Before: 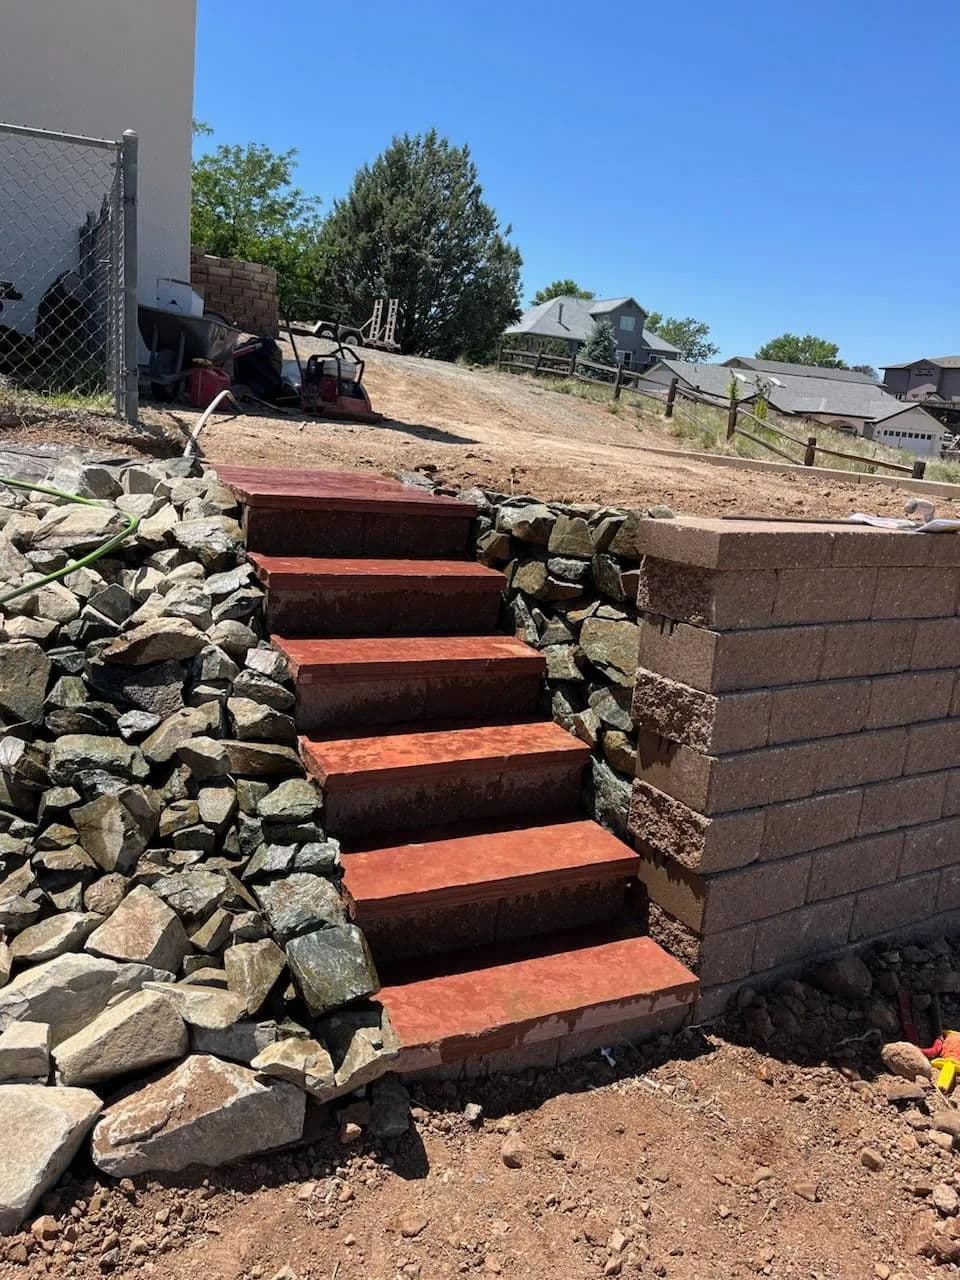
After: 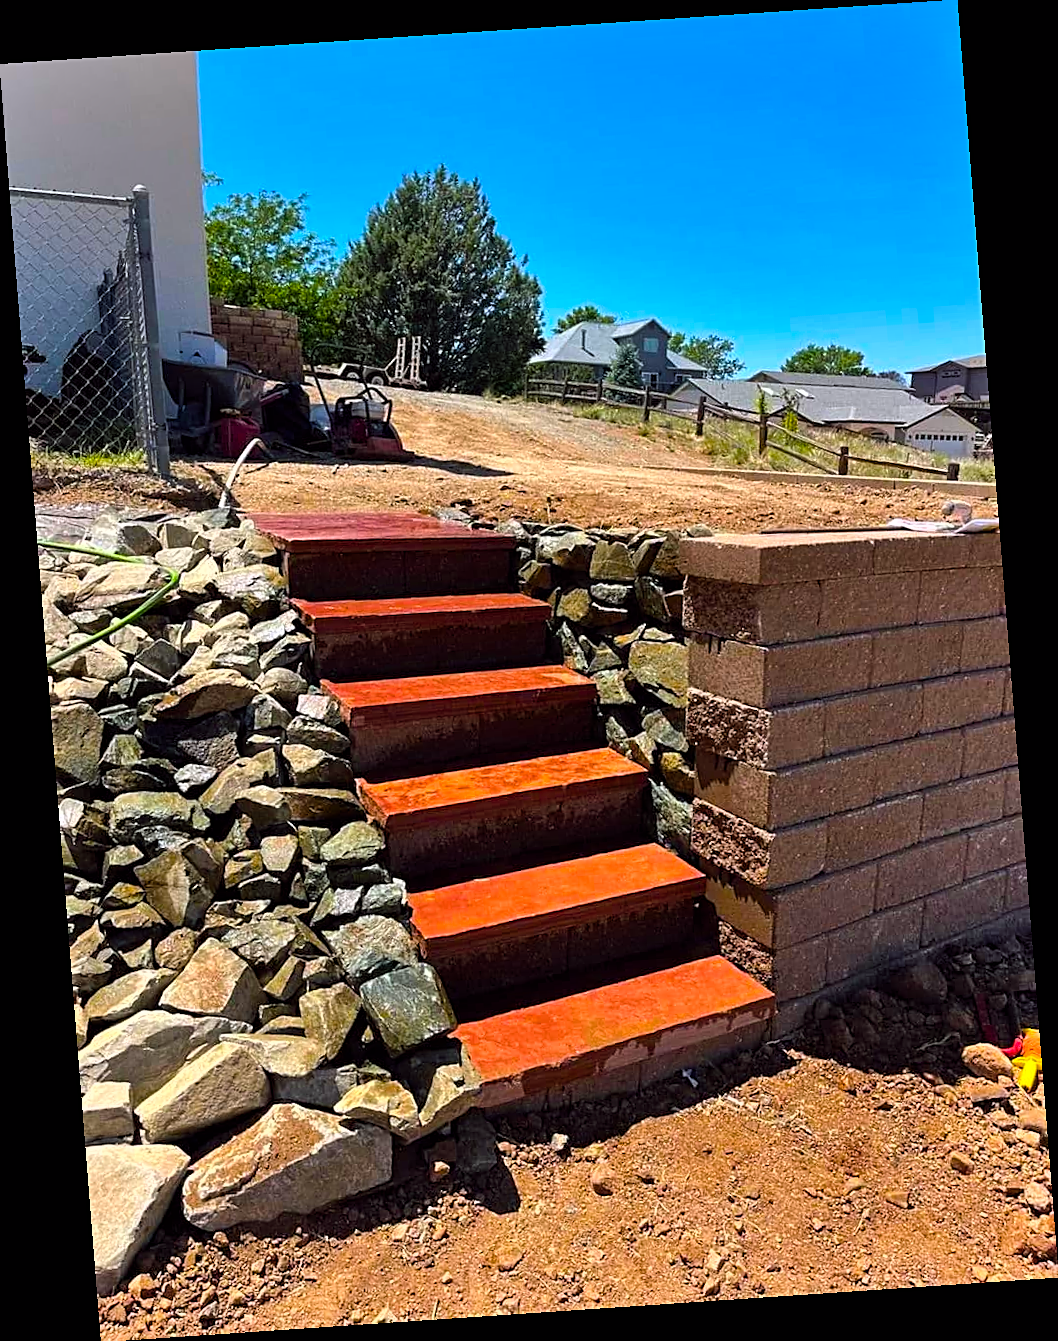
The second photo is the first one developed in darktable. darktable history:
color balance: lift [1, 1.001, 0.999, 1.001], gamma [1, 1.004, 1.007, 0.993], gain [1, 0.991, 0.987, 1.013], contrast 10%, output saturation 120%
color balance rgb: perceptual saturation grading › global saturation 25%, global vibrance 20%
rotate and perspective: rotation -4.2°, shear 0.006, automatic cropping off
shadows and highlights: radius 108.52, shadows 40.68, highlights -72.88, low approximation 0.01, soften with gaussian
sharpen: on, module defaults
